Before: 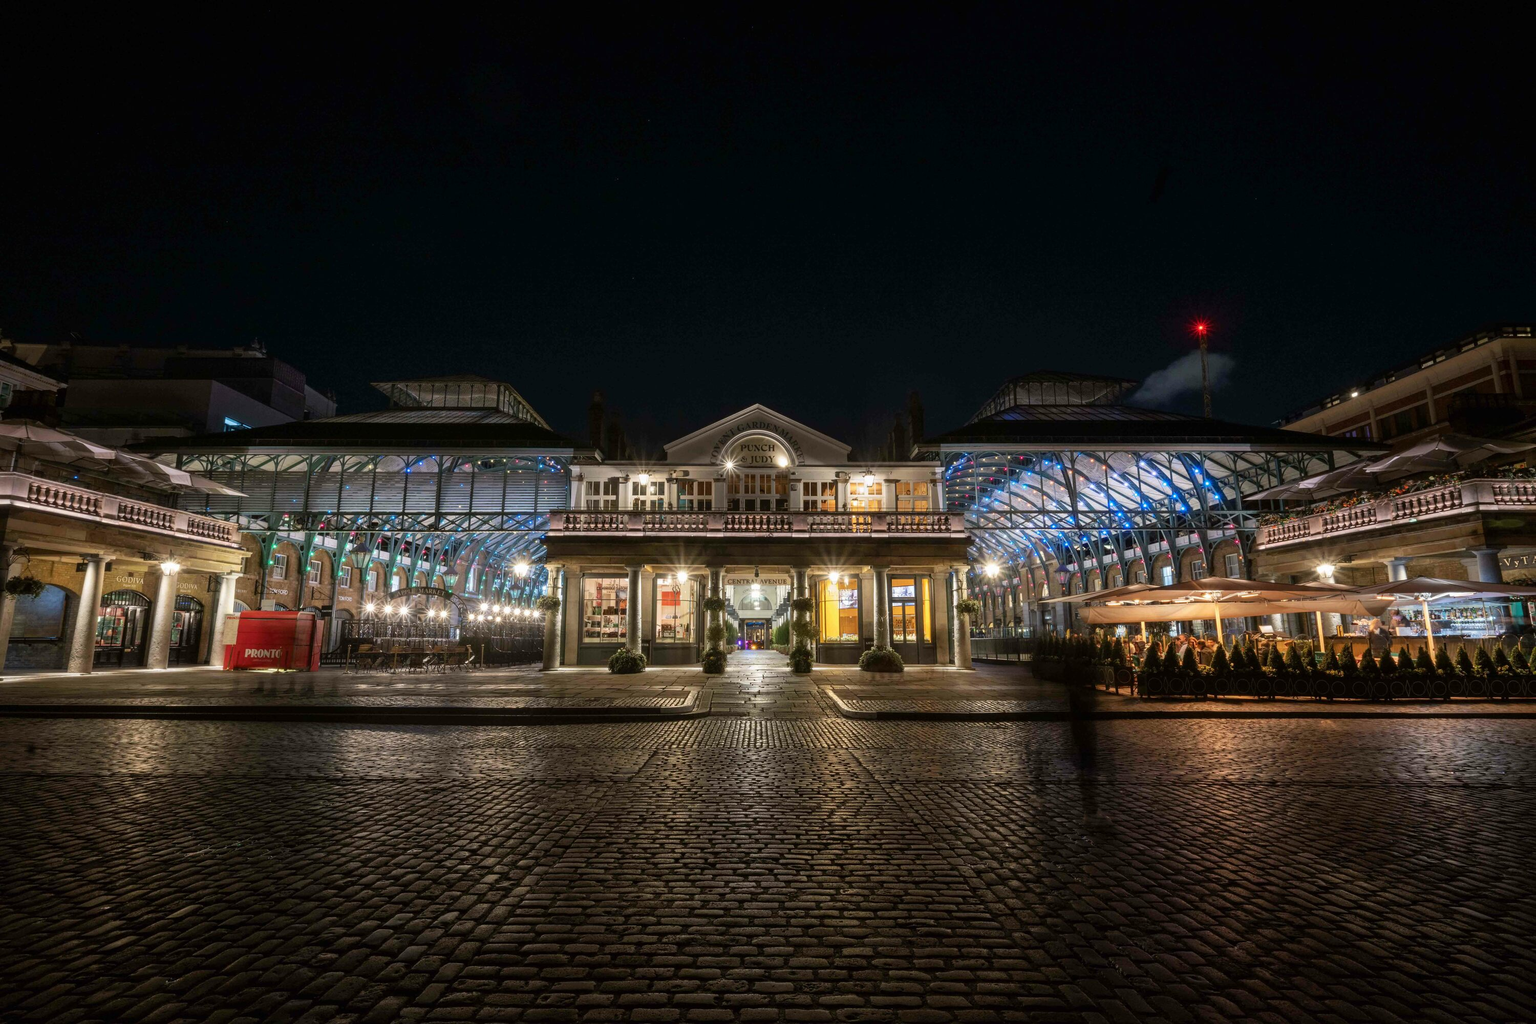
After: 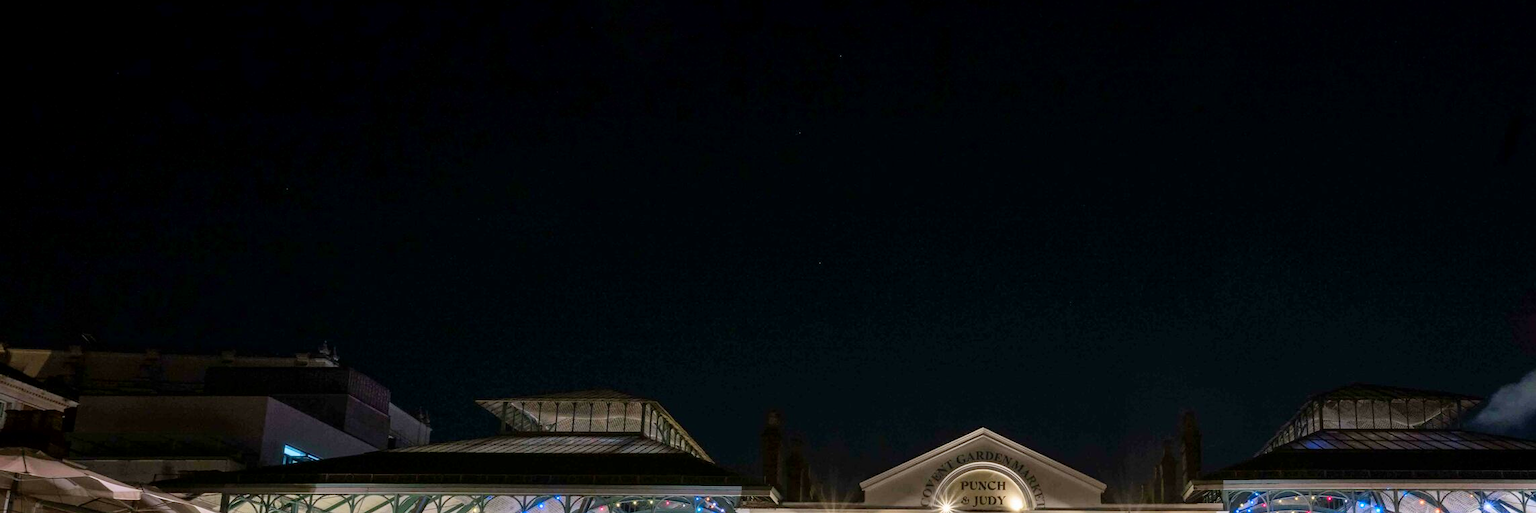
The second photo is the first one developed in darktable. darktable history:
crop: left 0.541%, top 7.649%, right 23.223%, bottom 54.149%
tone curve: curves: ch0 [(0, 0) (0.003, 0.004) (0.011, 0.015) (0.025, 0.033) (0.044, 0.058) (0.069, 0.091) (0.1, 0.131) (0.136, 0.179) (0.177, 0.233) (0.224, 0.296) (0.277, 0.364) (0.335, 0.434) (0.399, 0.511) (0.468, 0.584) (0.543, 0.656) (0.623, 0.729) (0.709, 0.799) (0.801, 0.874) (0.898, 0.936) (1, 1)], color space Lab, linked channels, preserve colors none
exposure: black level correction 0.001, compensate exposure bias true, compensate highlight preservation false
